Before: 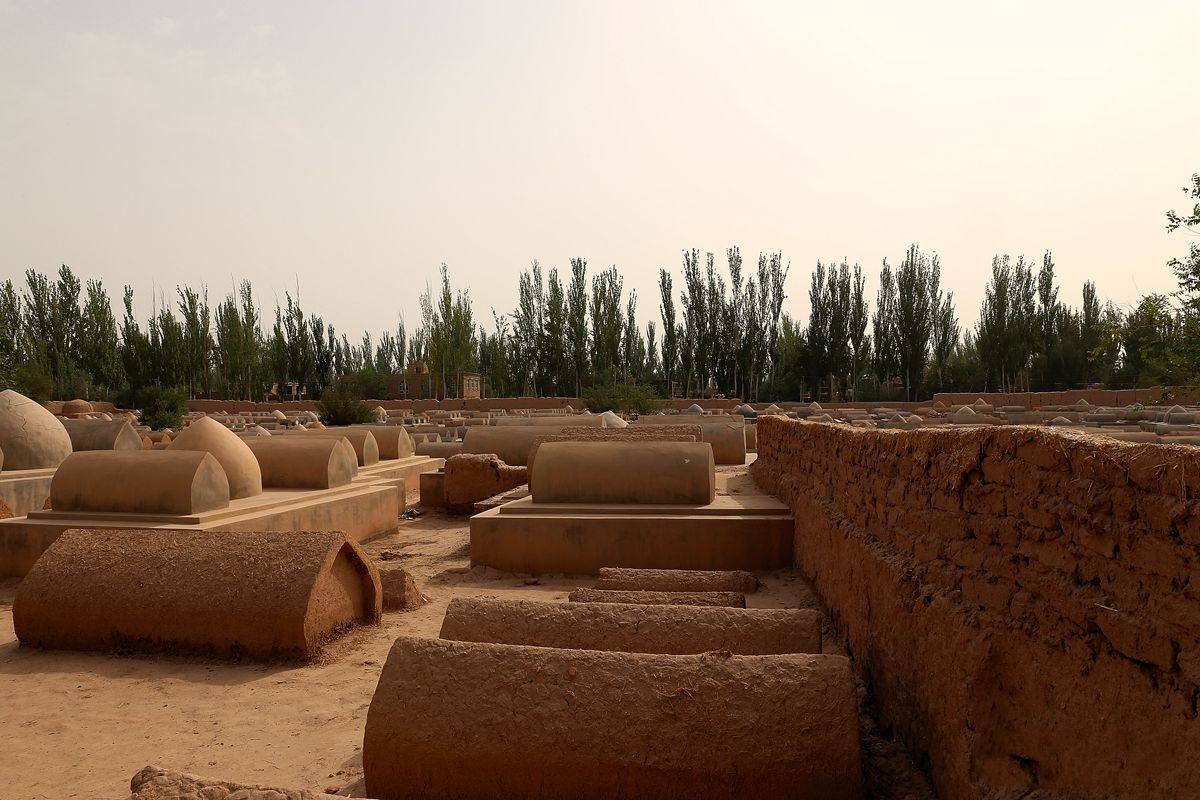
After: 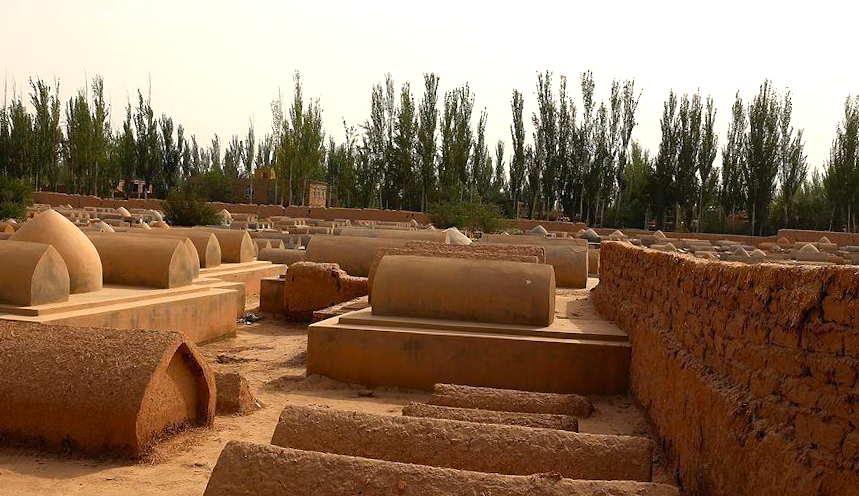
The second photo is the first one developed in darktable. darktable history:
crop and rotate: angle -3.37°, left 9.79%, top 20.73%, right 12.42%, bottom 11.82%
color balance: output saturation 110%
exposure: black level correction 0, exposure 0.5 EV, compensate exposure bias true, compensate highlight preservation false
